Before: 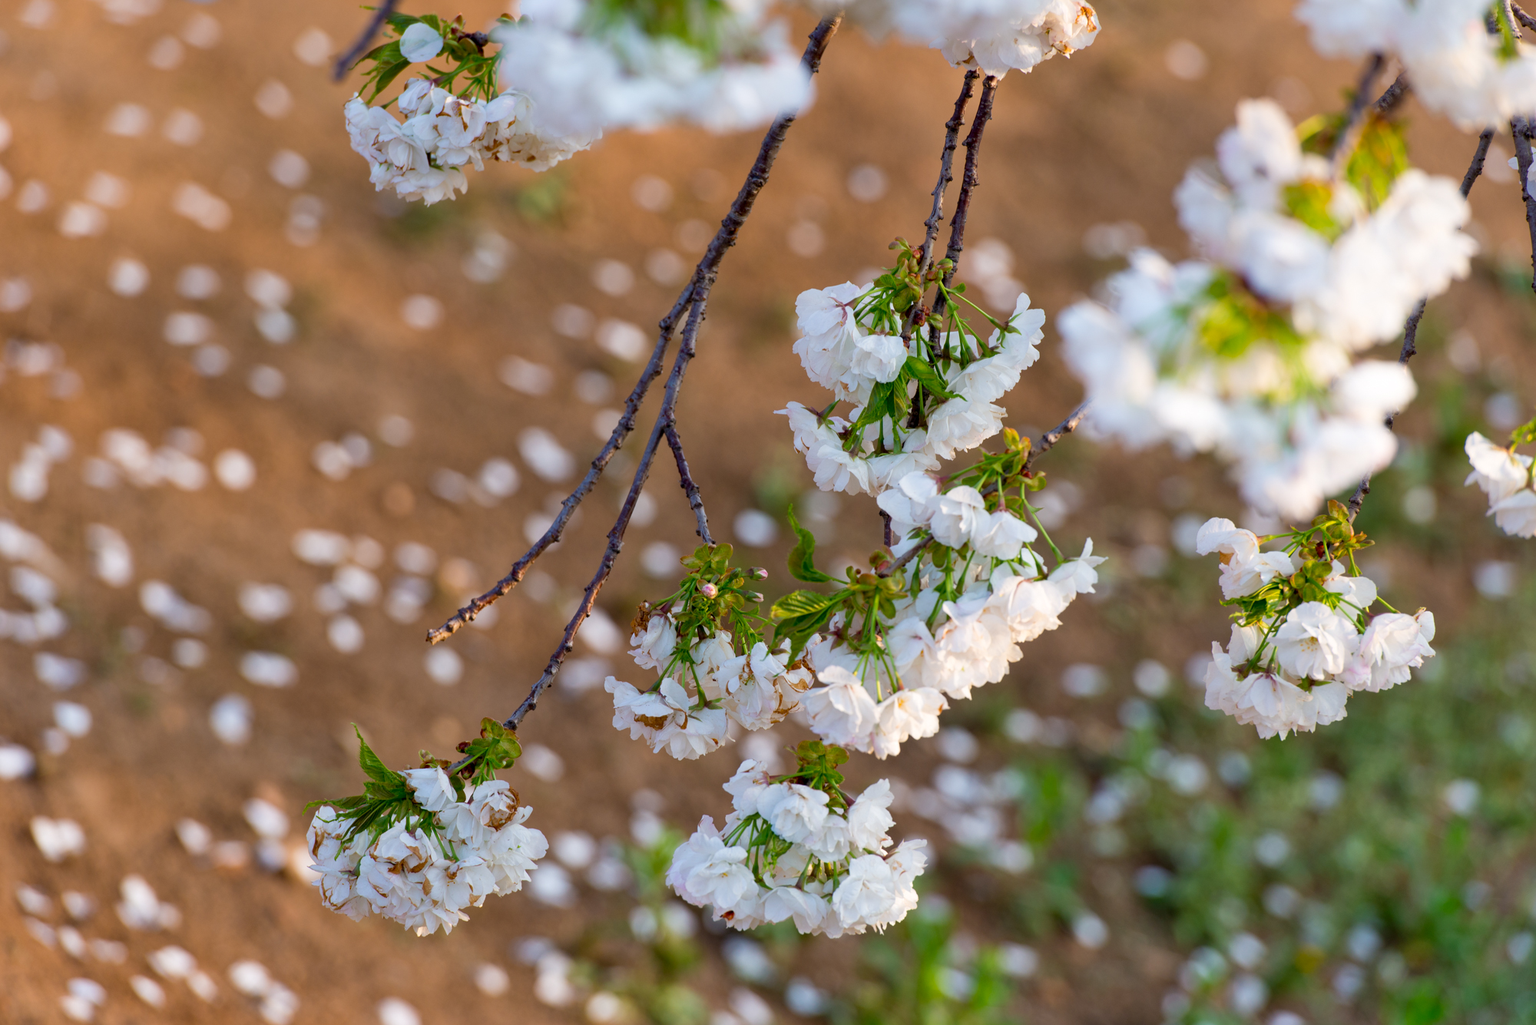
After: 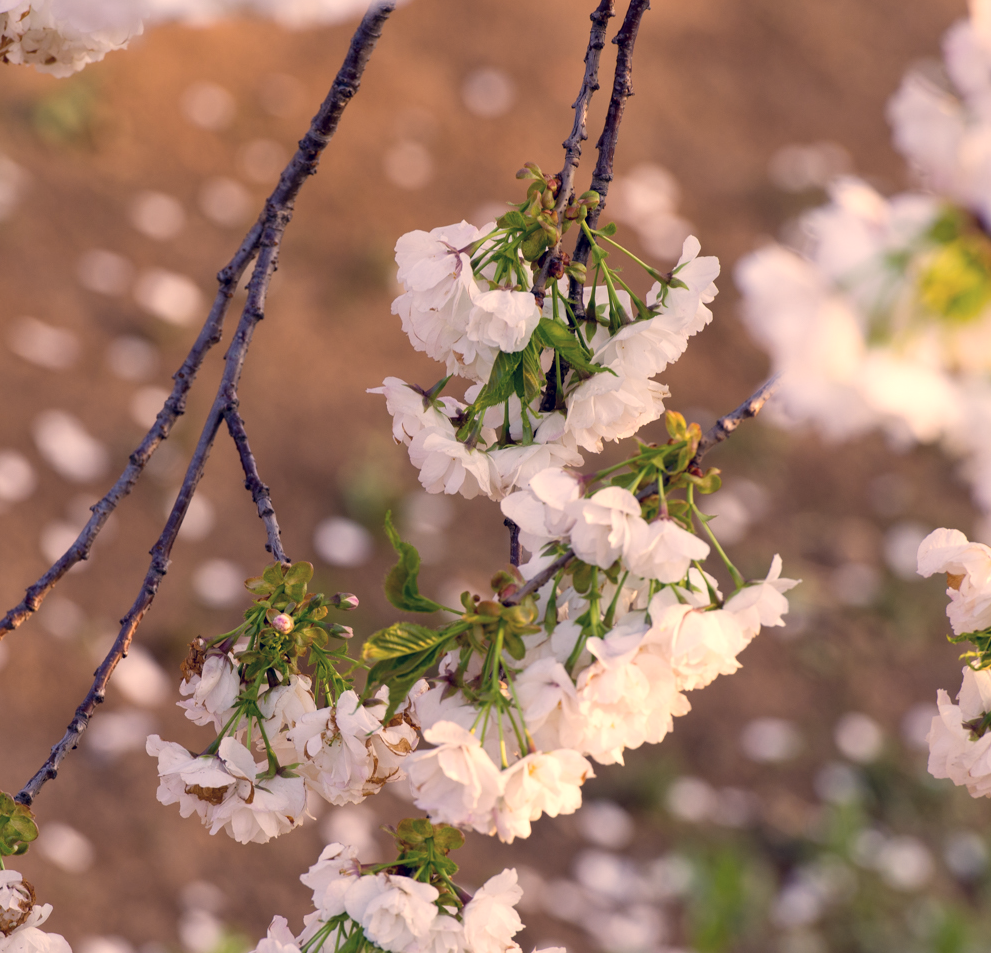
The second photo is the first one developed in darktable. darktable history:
color correction: highlights a* 19.59, highlights b* 27.49, shadows a* 3.46, shadows b* -17.28, saturation 0.73
crop: left 32.075%, top 10.976%, right 18.355%, bottom 17.596%
exposure: exposure 0.161 EV, compensate highlight preservation false
